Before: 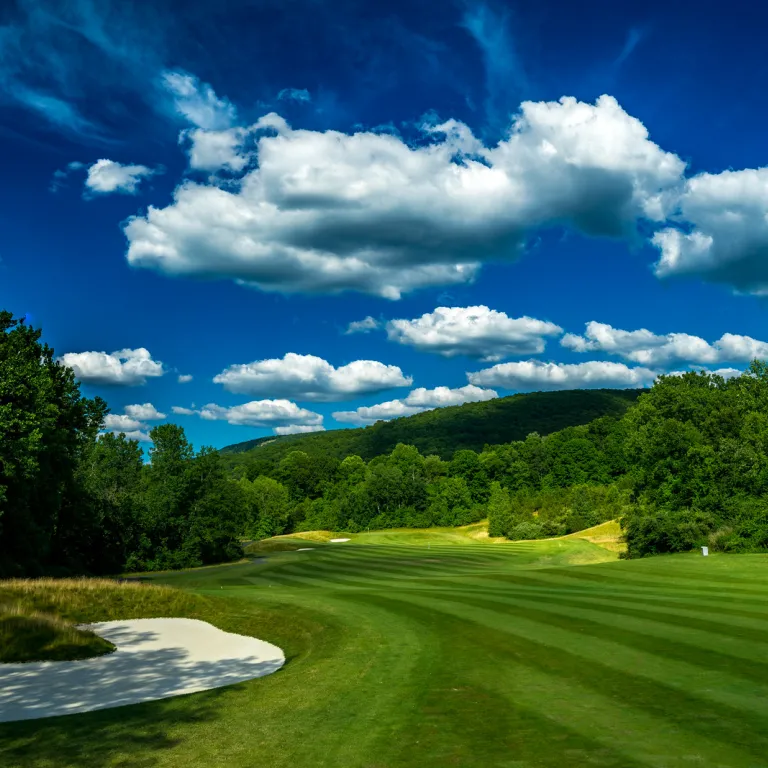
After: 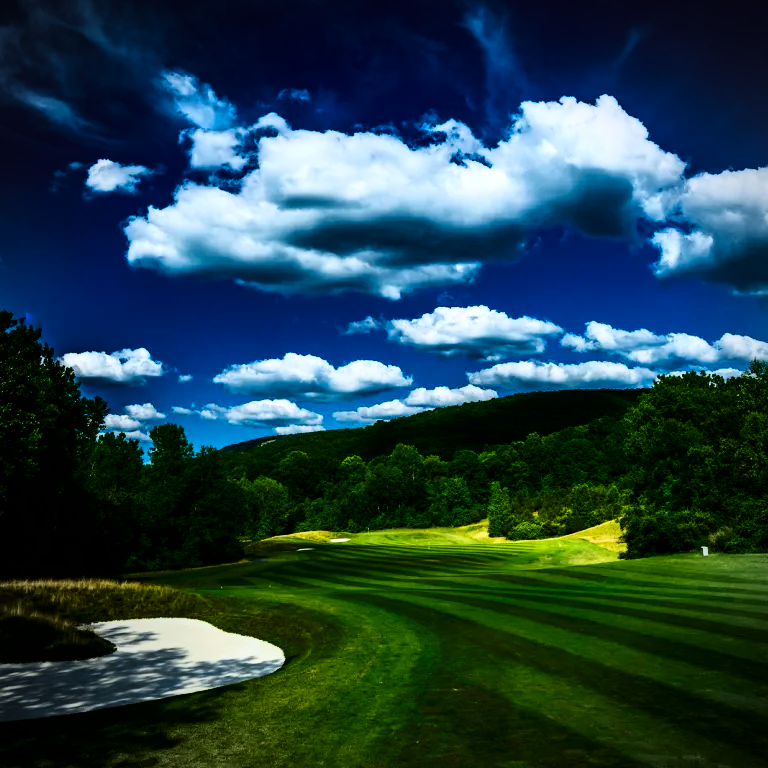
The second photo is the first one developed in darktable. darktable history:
color calibration: illuminant as shot in camera, x 0.358, y 0.373, temperature 4628.91 K
tone curve: curves: ch0 [(0, 0) (0.004, 0.001) (0.133, 0.112) (0.325, 0.362) (0.832, 0.893) (1, 1)], color space Lab, linked channels, preserve colors none
vignetting: on, module defaults
contrast brightness saturation: contrast 0.24, brightness -0.24, saturation 0.14
white balance: red 1, blue 1
